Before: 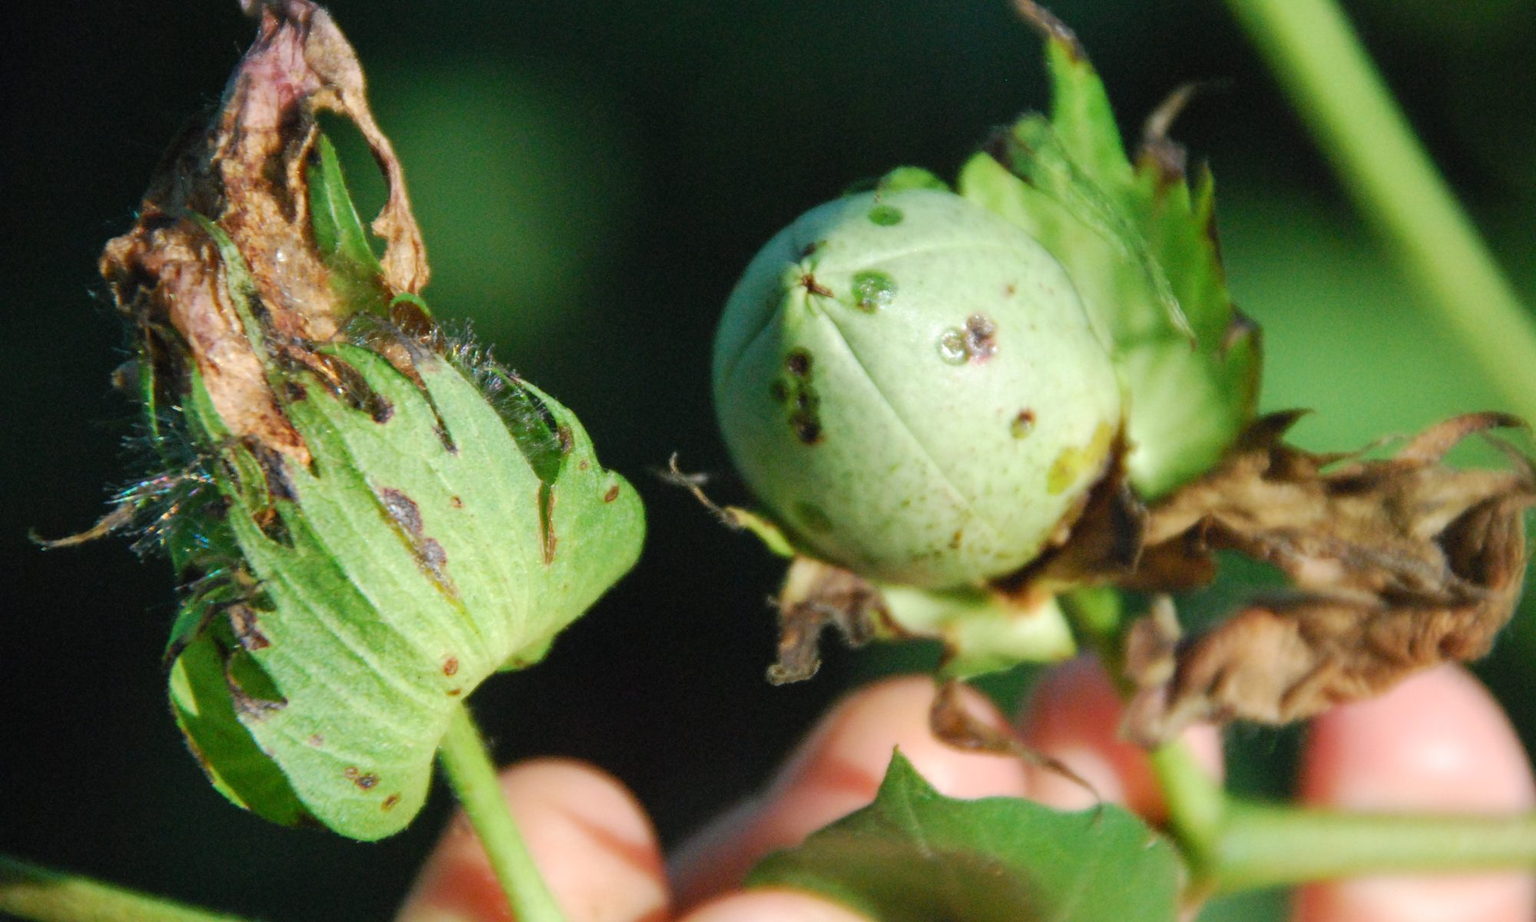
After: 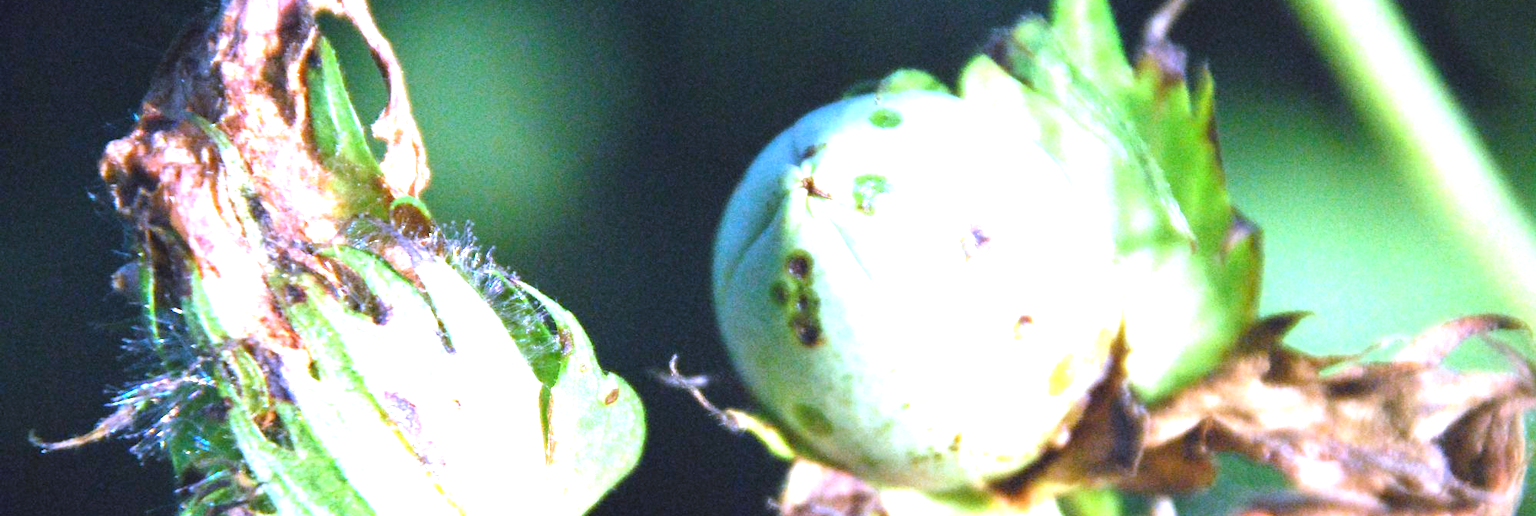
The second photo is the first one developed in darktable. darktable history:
white balance: red 0.98, blue 1.61
exposure: black level correction 0, exposure 1.675 EV, compensate exposure bias true, compensate highlight preservation false
crop and rotate: top 10.605%, bottom 33.274%
tone equalizer: on, module defaults
